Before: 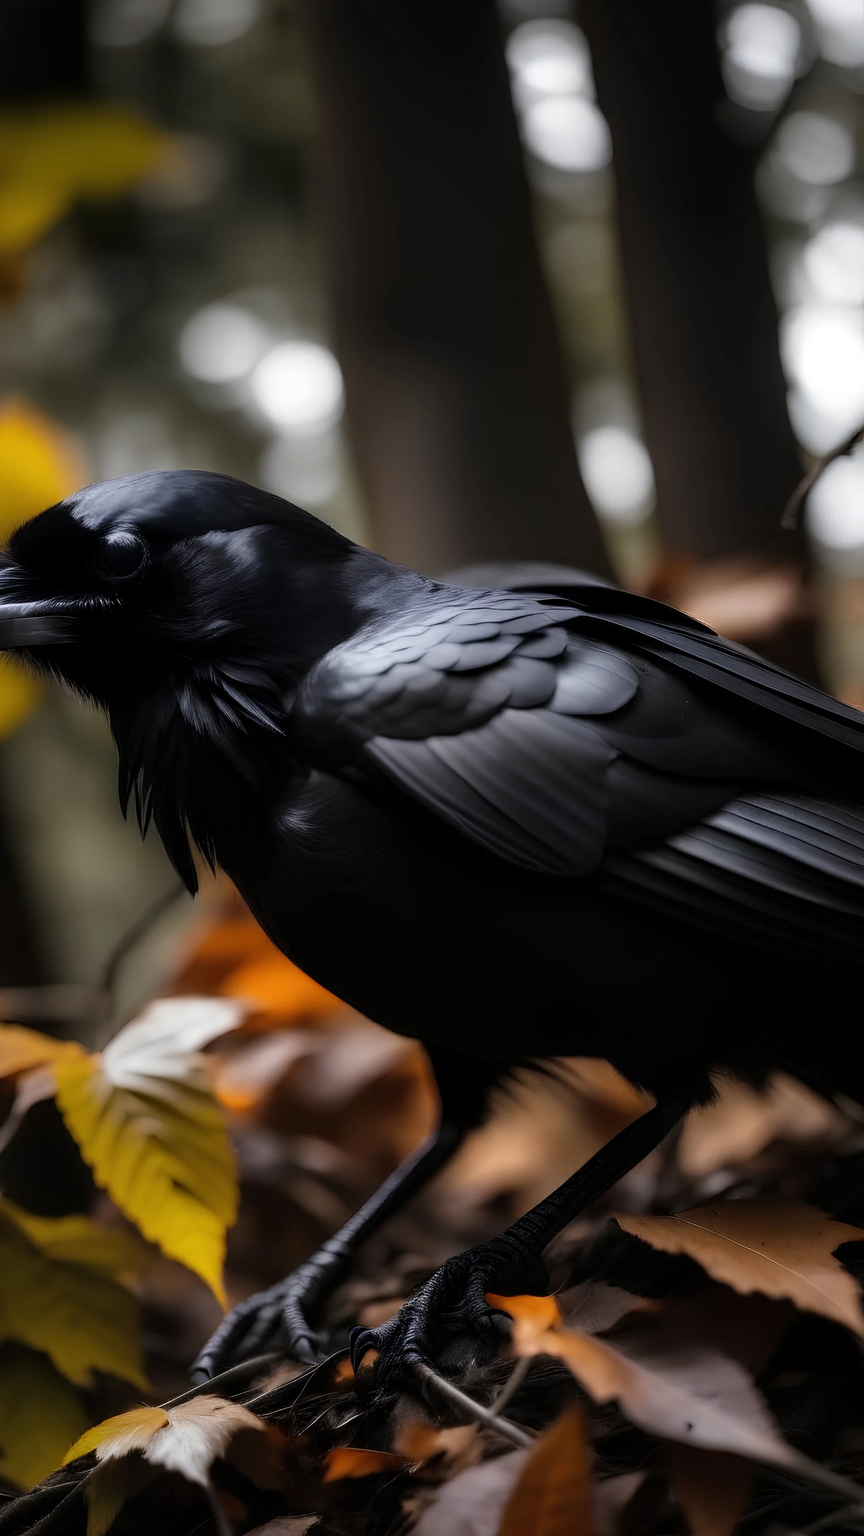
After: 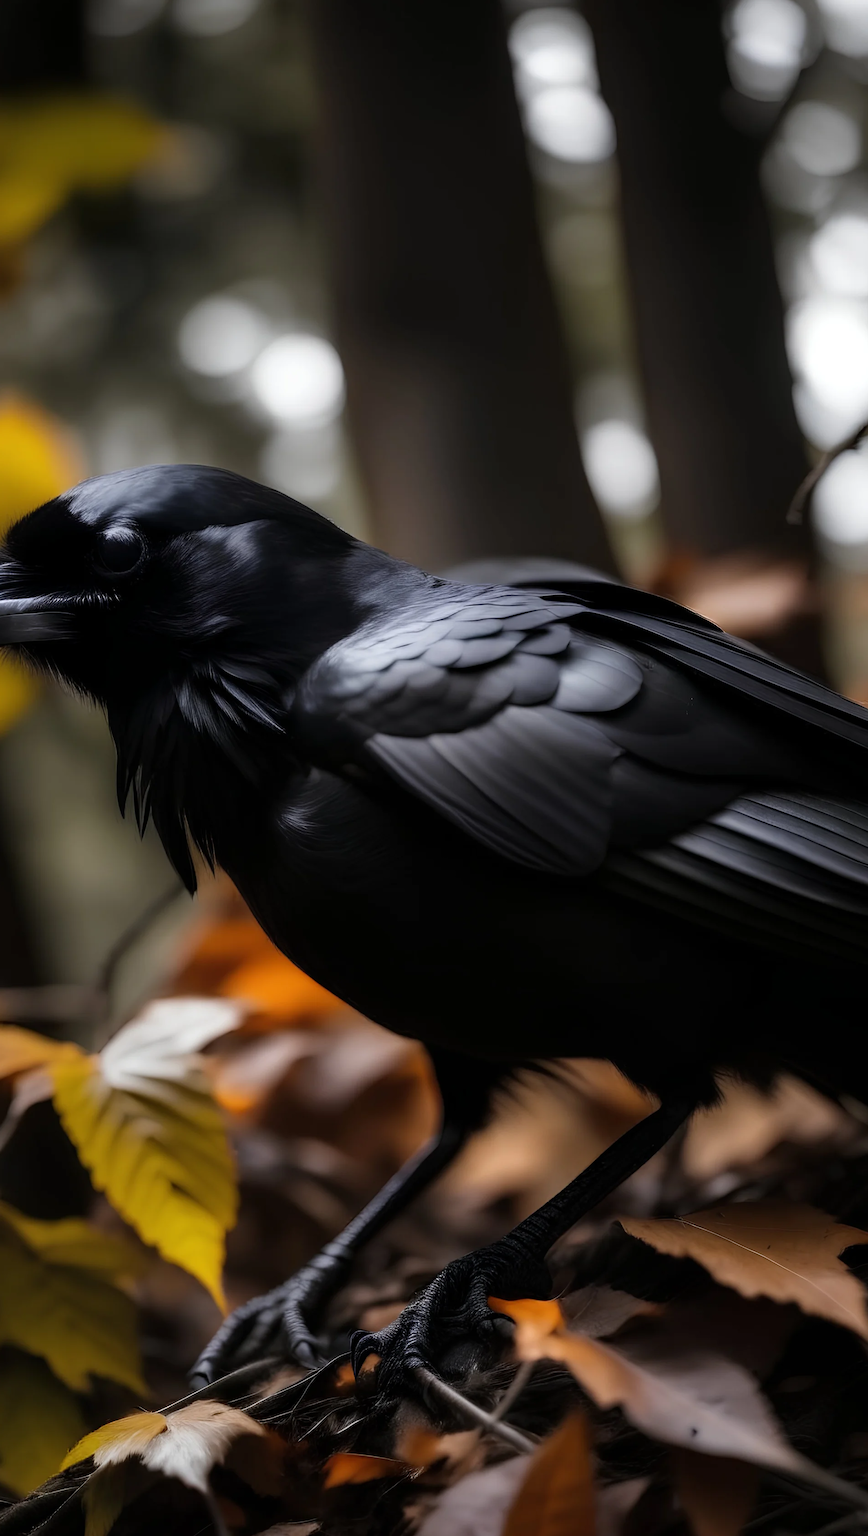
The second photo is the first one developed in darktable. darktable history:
crop: left 0.436%, top 0.755%, right 0.15%, bottom 0.363%
